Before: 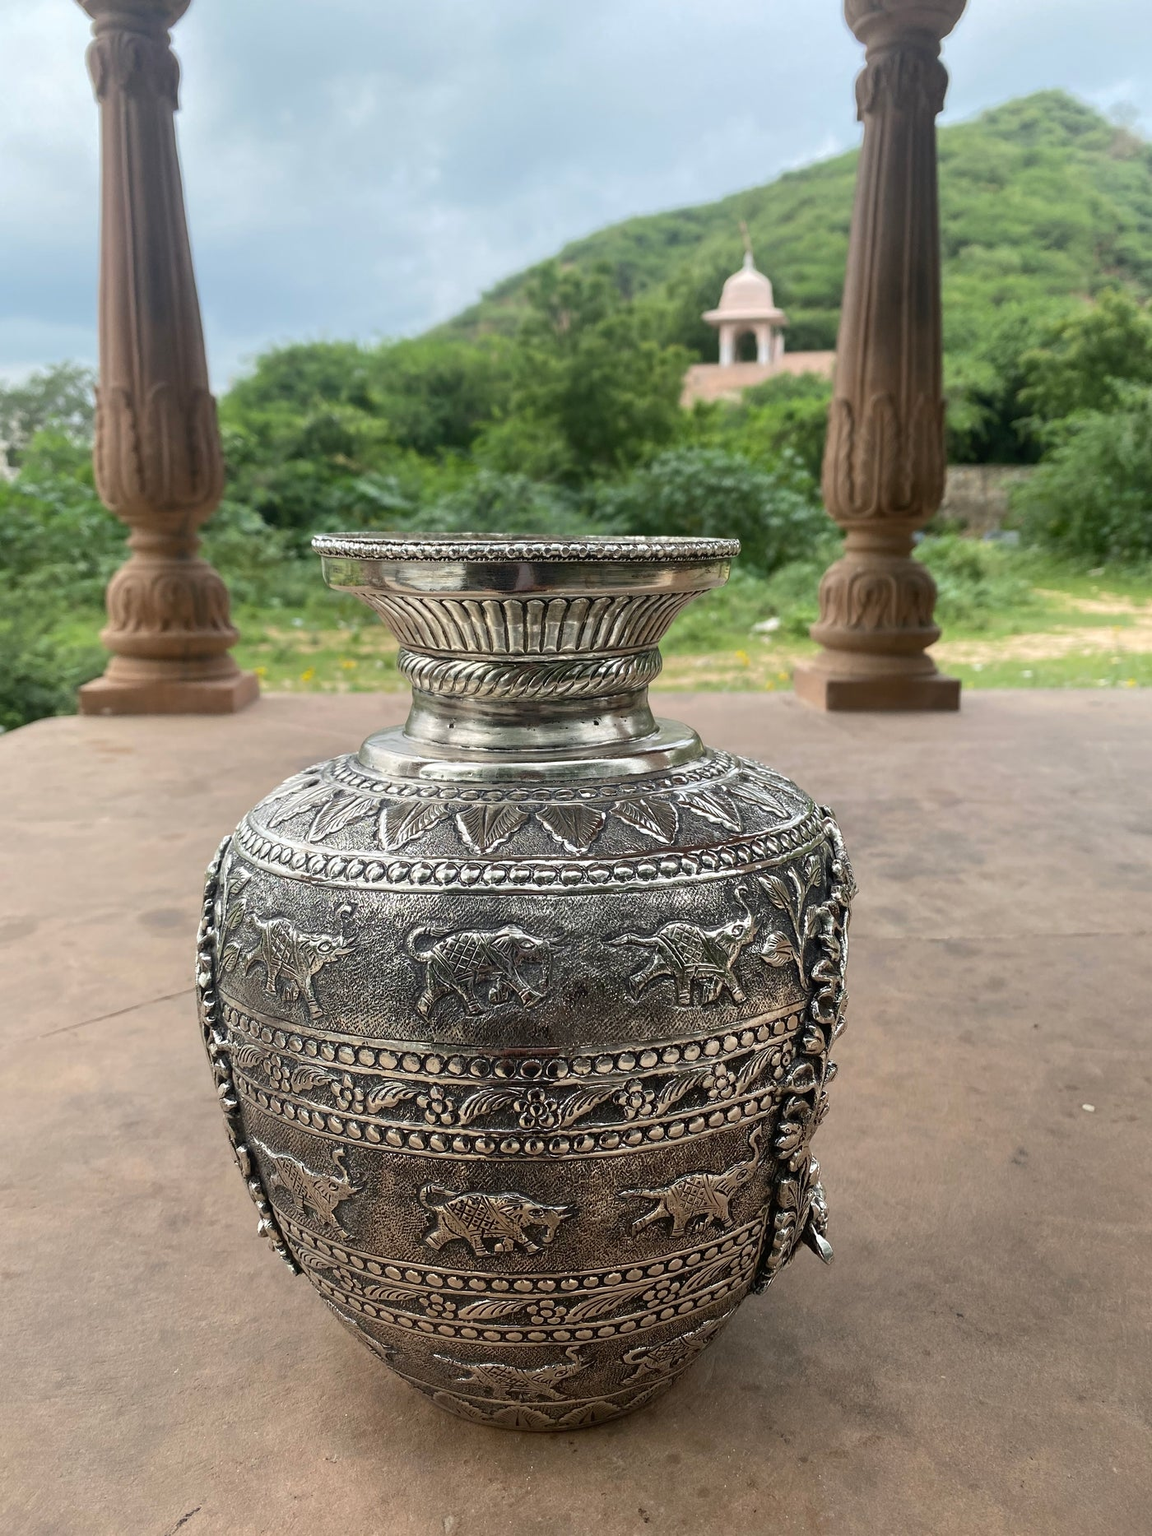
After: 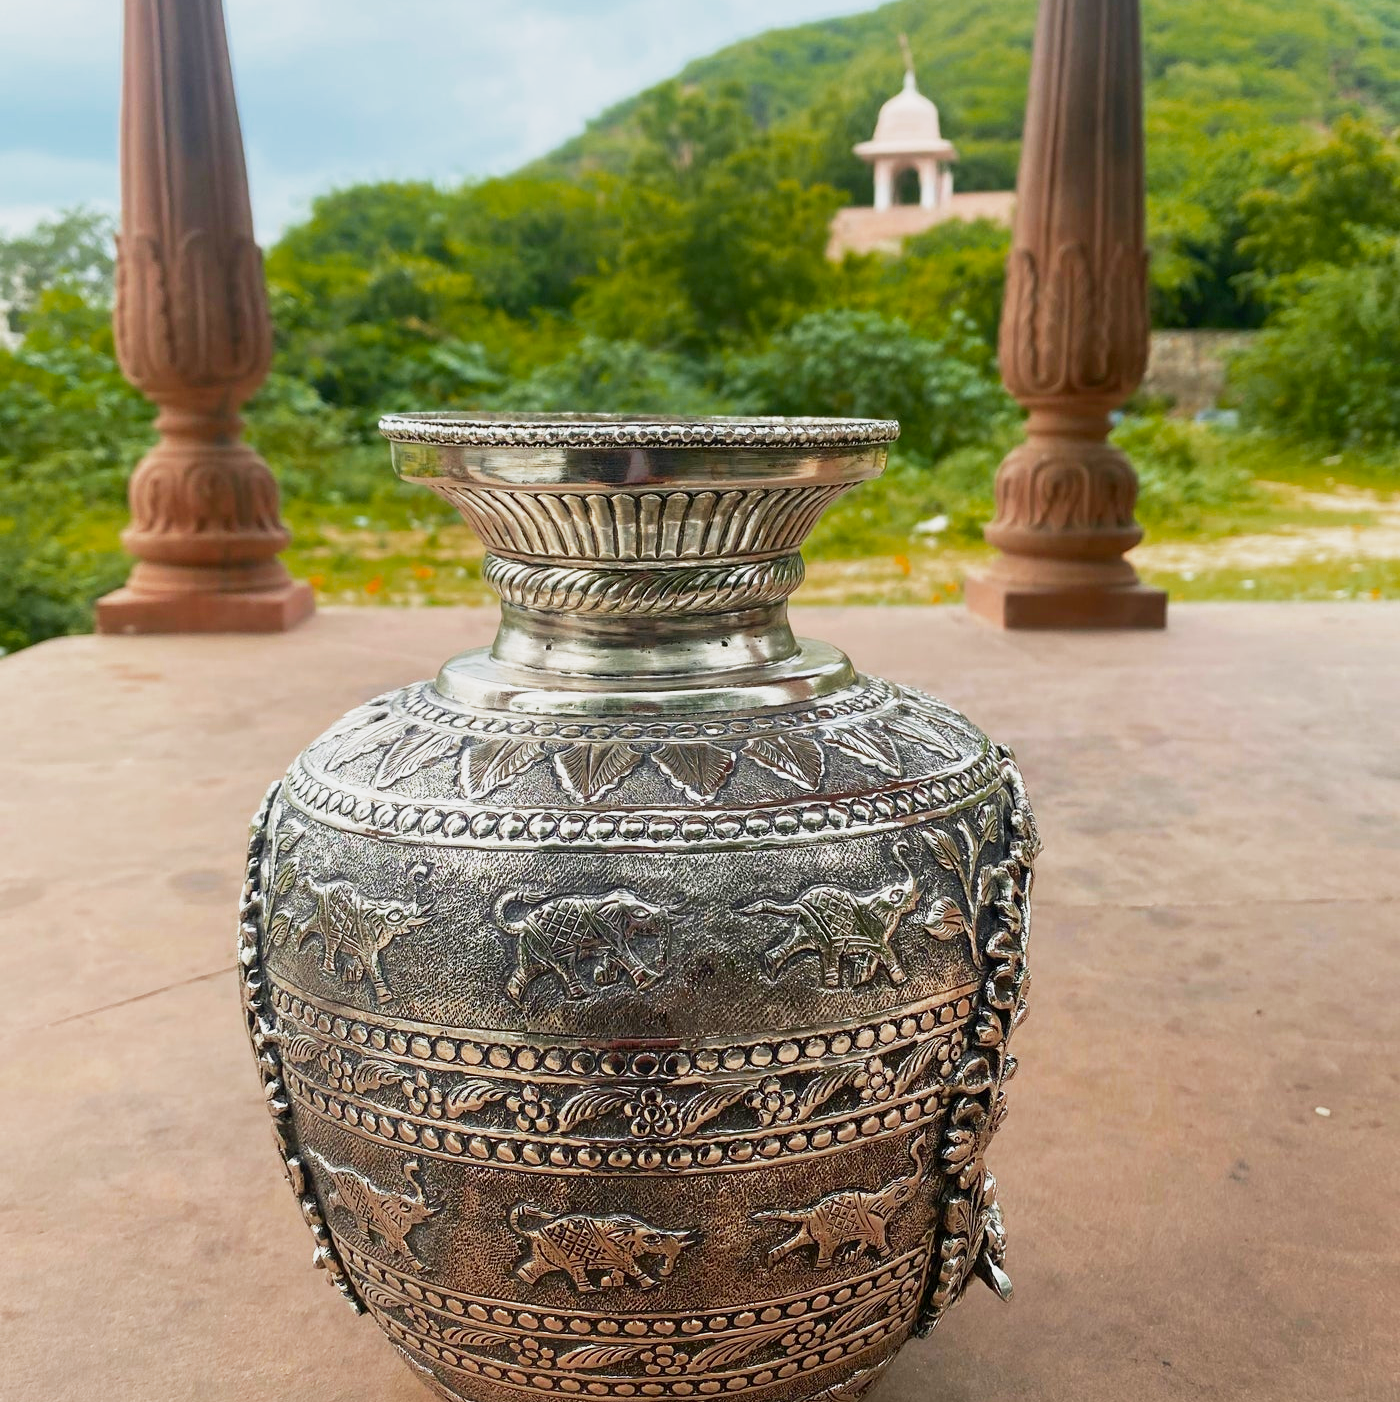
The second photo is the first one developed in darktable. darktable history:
tone equalizer: -8 EV -0.569 EV
base curve: curves: ch0 [(0, 0) (0.088, 0.125) (0.176, 0.251) (0.354, 0.501) (0.613, 0.749) (1, 0.877)], preserve colors none
color zones: curves: ch0 [(0.473, 0.374) (0.742, 0.784)]; ch1 [(0.354, 0.737) (0.742, 0.705)]; ch2 [(0.318, 0.421) (0.758, 0.532)]
crop and rotate: top 12.604%, bottom 12.296%
